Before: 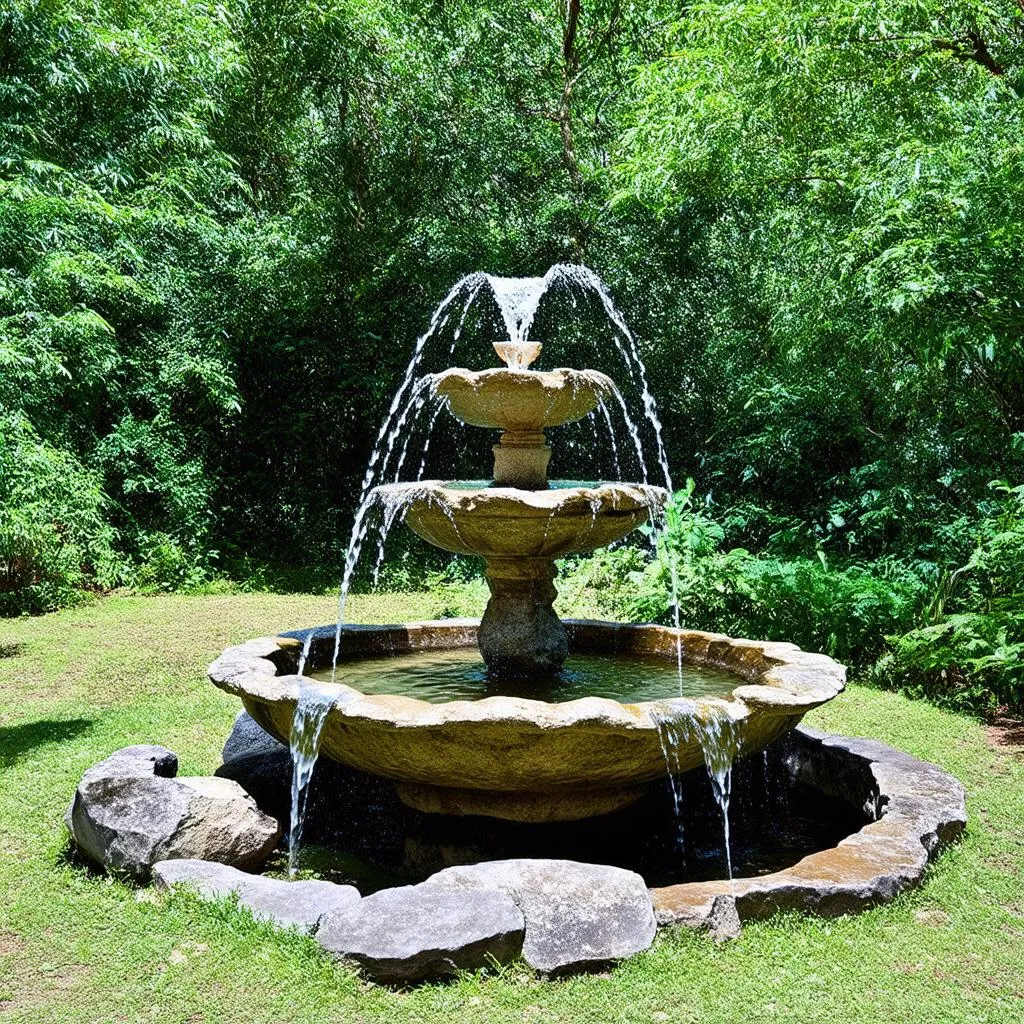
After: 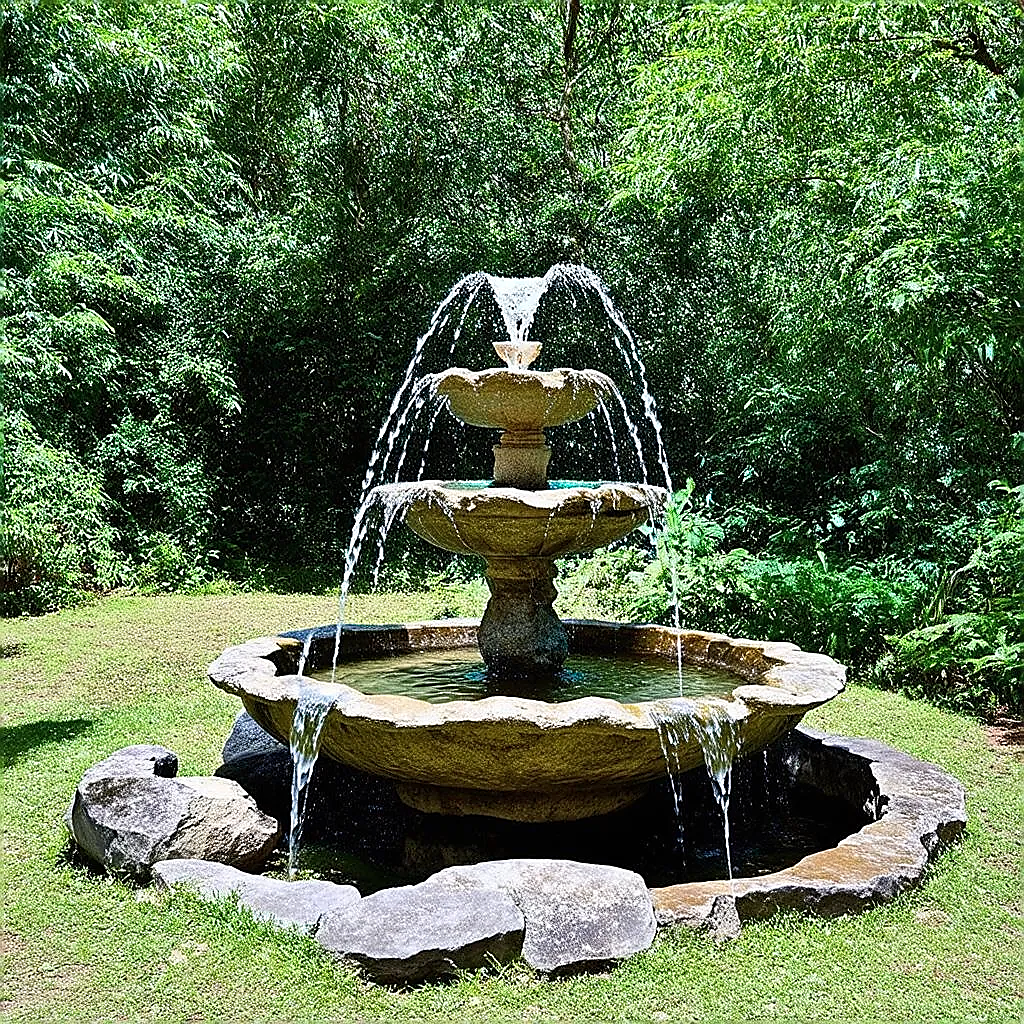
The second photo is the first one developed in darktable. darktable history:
sharpen: radius 1.387, amount 1.266, threshold 0.654
color zones: curves: ch0 [(0.25, 0.5) (0.423, 0.5) (0.443, 0.5) (0.521, 0.756) (0.568, 0.5) (0.576, 0.5) (0.75, 0.5)]; ch1 [(0.25, 0.5) (0.423, 0.5) (0.443, 0.5) (0.539, 0.873) (0.624, 0.565) (0.631, 0.5) (0.75, 0.5)]
